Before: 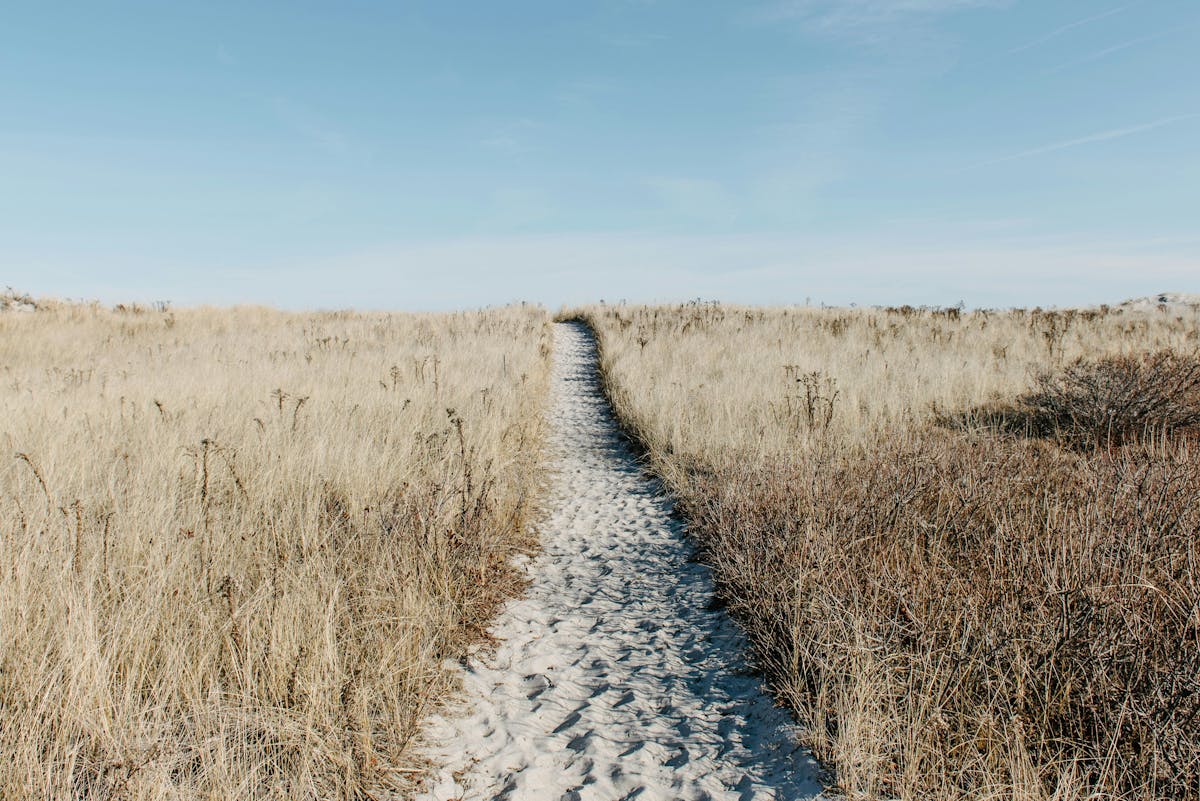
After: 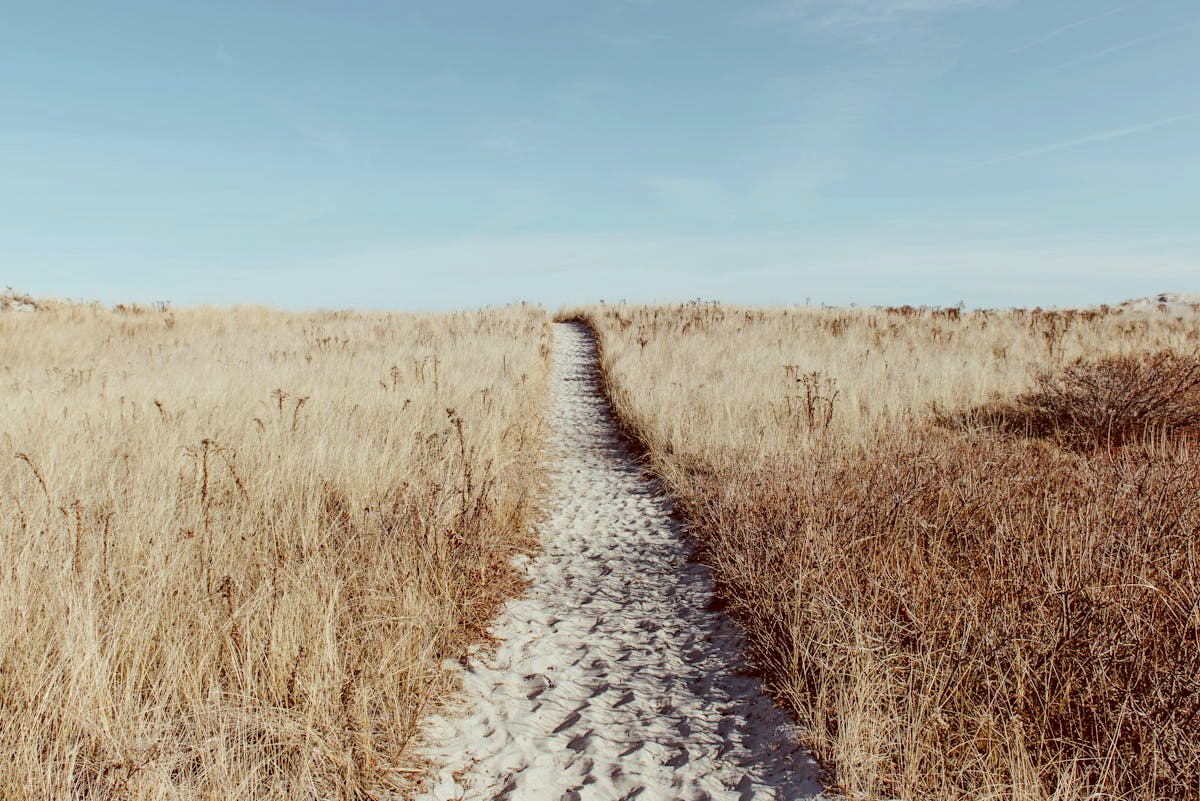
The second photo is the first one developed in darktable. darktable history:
color correction: highlights a* -7.17, highlights b* -0.156, shadows a* 20.29, shadows b* 11.65
